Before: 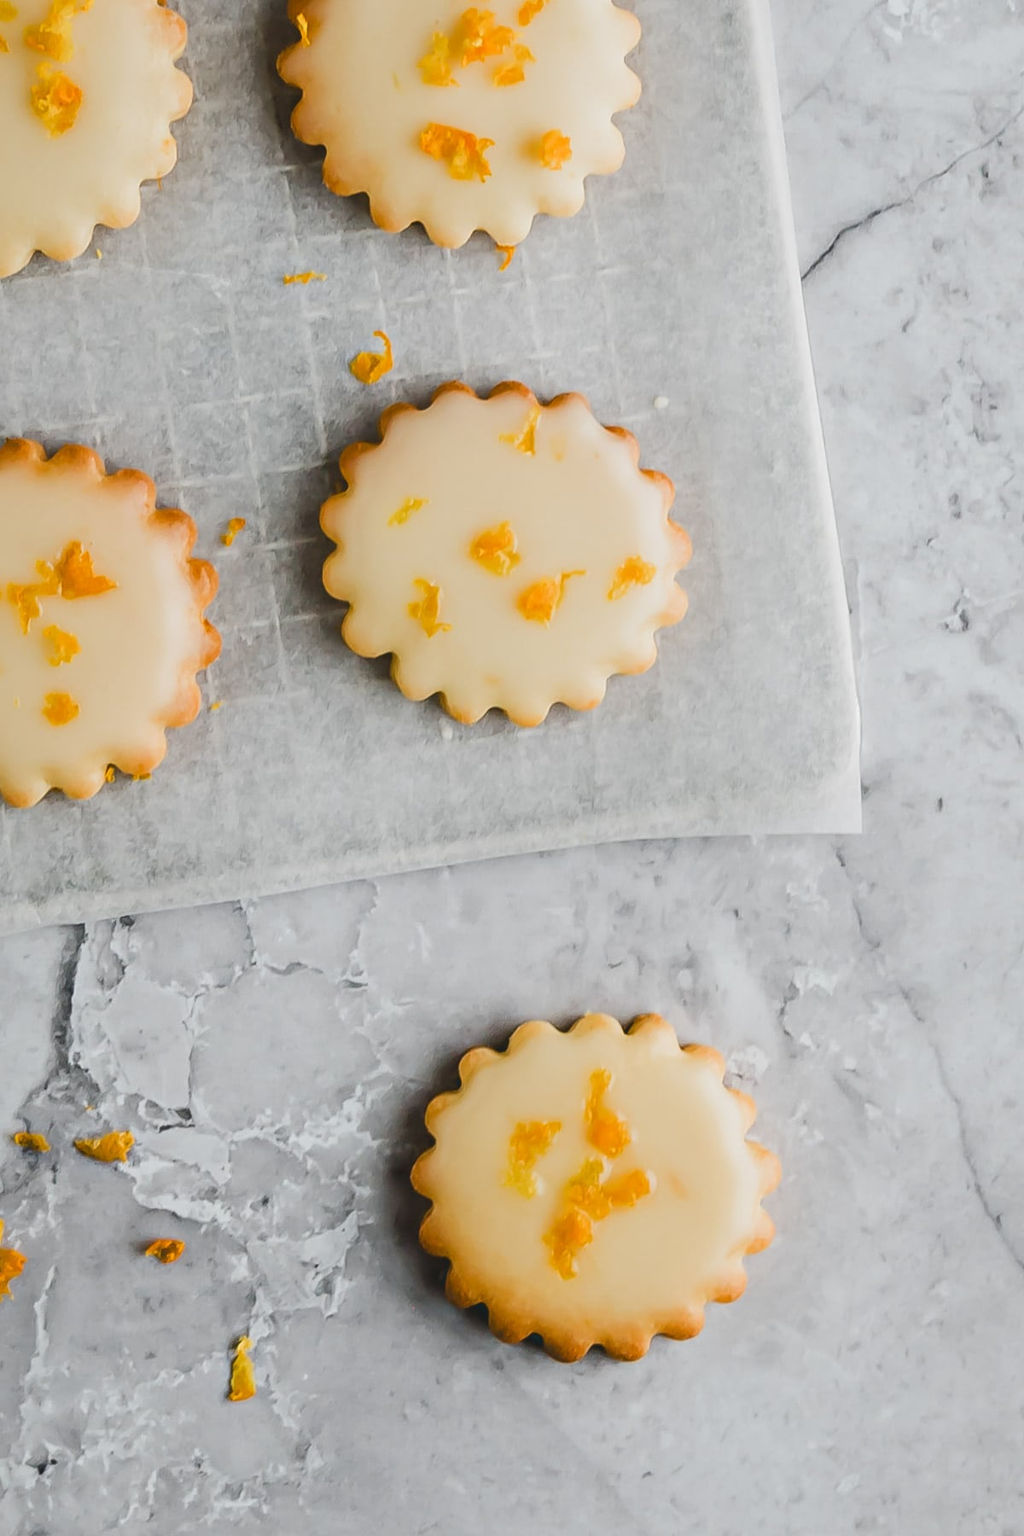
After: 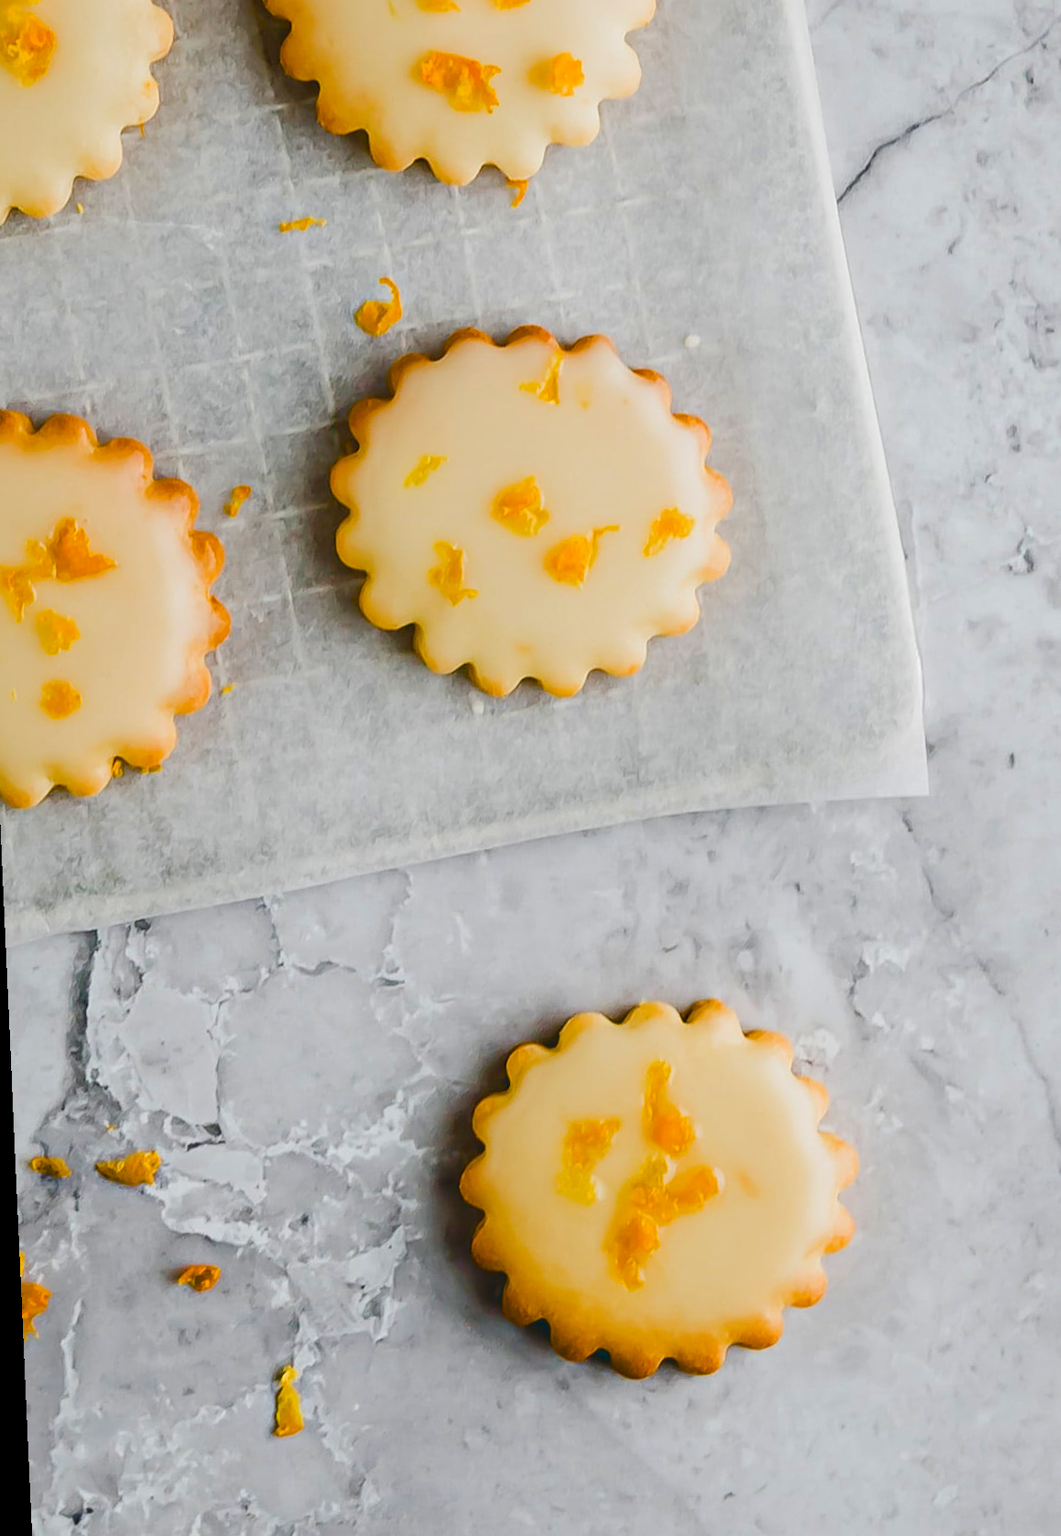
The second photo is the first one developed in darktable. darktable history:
crop: left 3.305%, top 6.436%, right 6.389%, bottom 3.258%
rotate and perspective: rotation -2.56°, automatic cropping off
color balance rgb: perceptual saturation grading › global saturation 20%, perceptual saturation grading › highlights -25%, perceptual saturation grading › shadows 50.52%, global vibrance 40.24%
